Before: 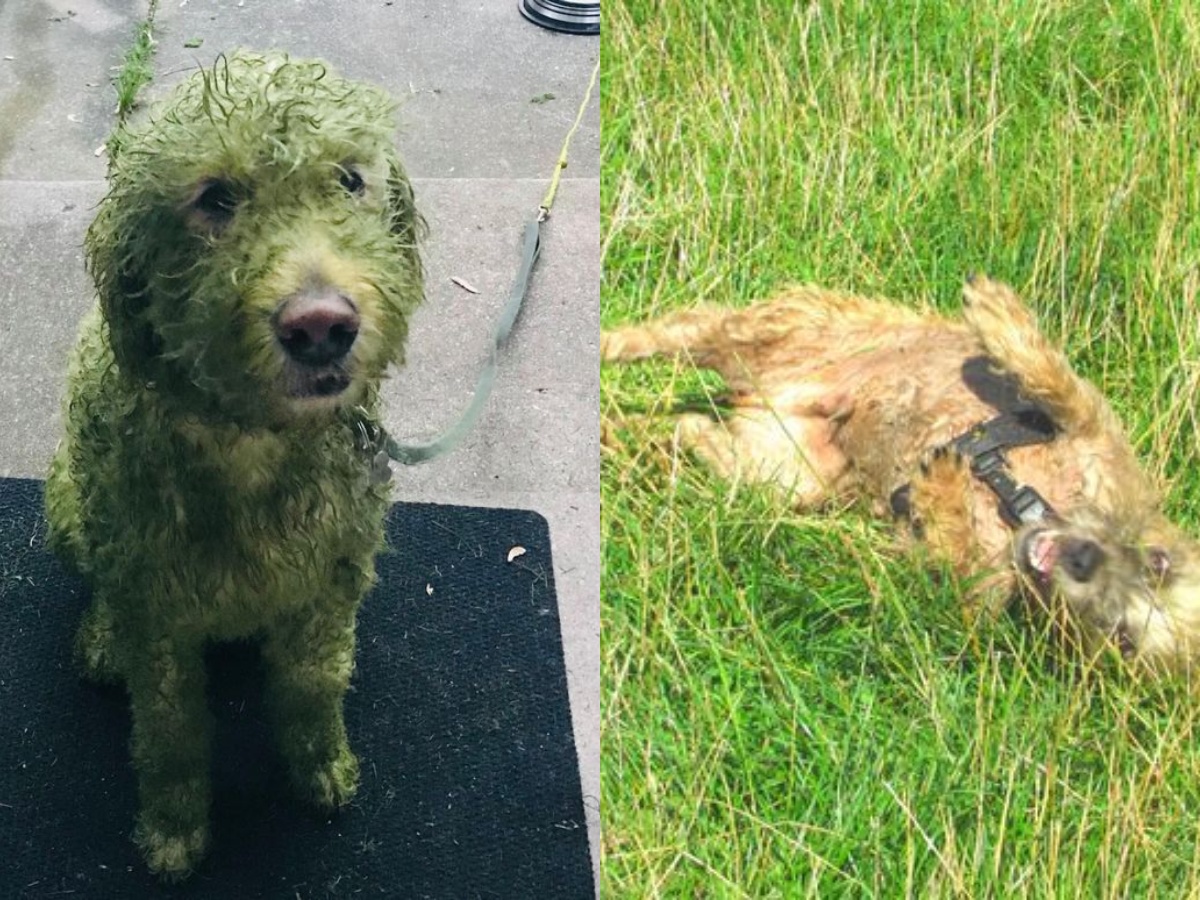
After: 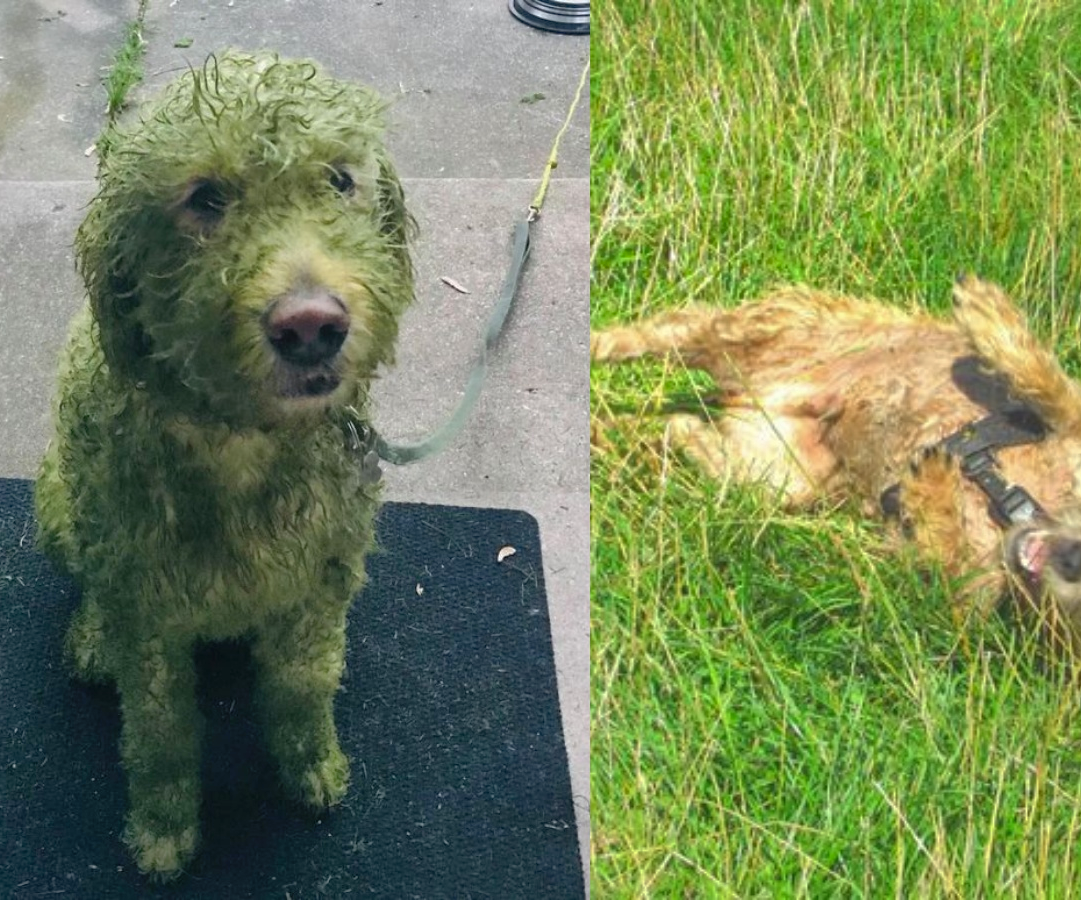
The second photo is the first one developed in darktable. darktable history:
tone equalizer: on, module defaults
shadows and highlights: on, module defaults
crop and rotate: left 0.883%, right 9.033%
